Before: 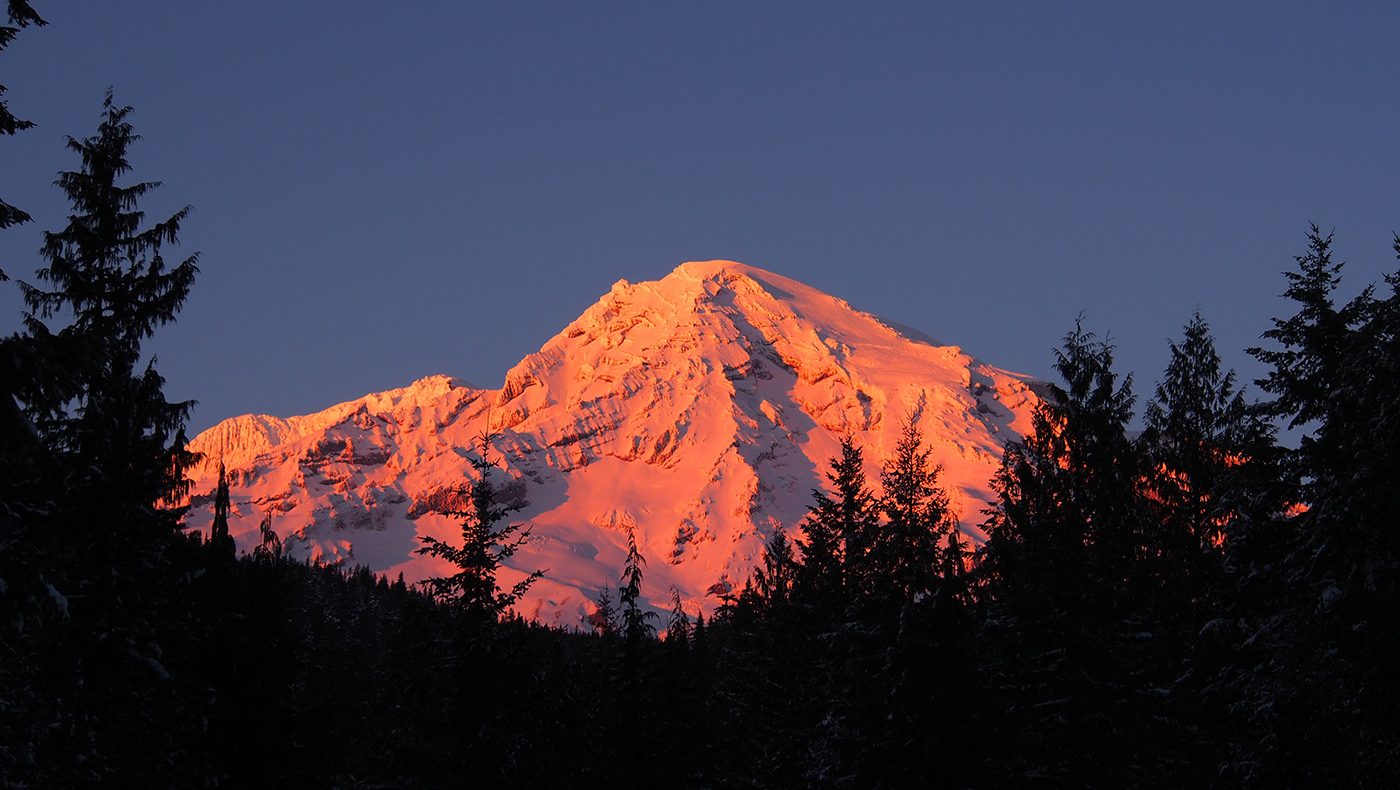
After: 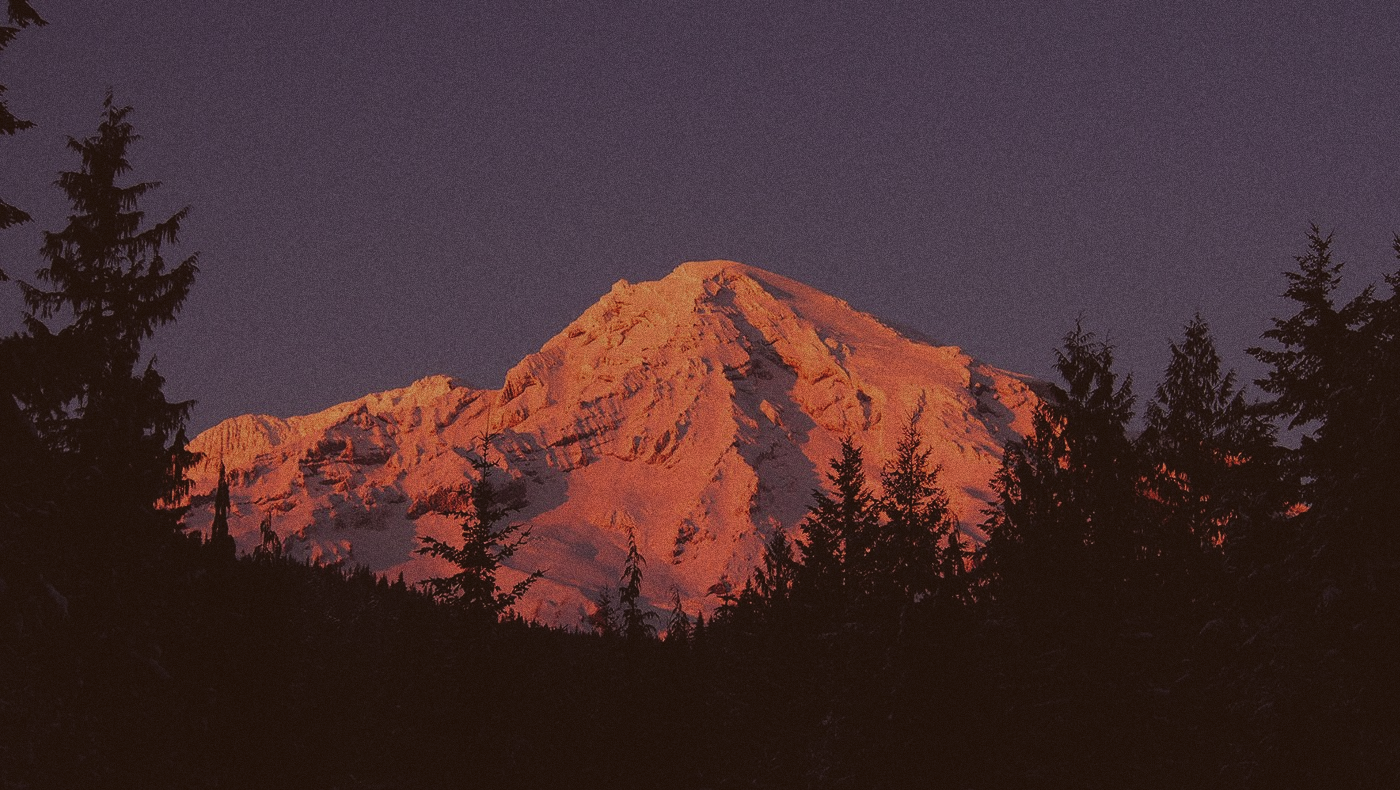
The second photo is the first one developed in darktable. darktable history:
exposure: black level correction -0.016, exposure -1.018 EV, compensate highlight preservation false
grain: coarseness 0.09 ISO, strength 40%
color correction: highlights a* 10.21, highlights b* 9.79, shadows a* 8.61, shadows b* 7.88, saturation 0.8
